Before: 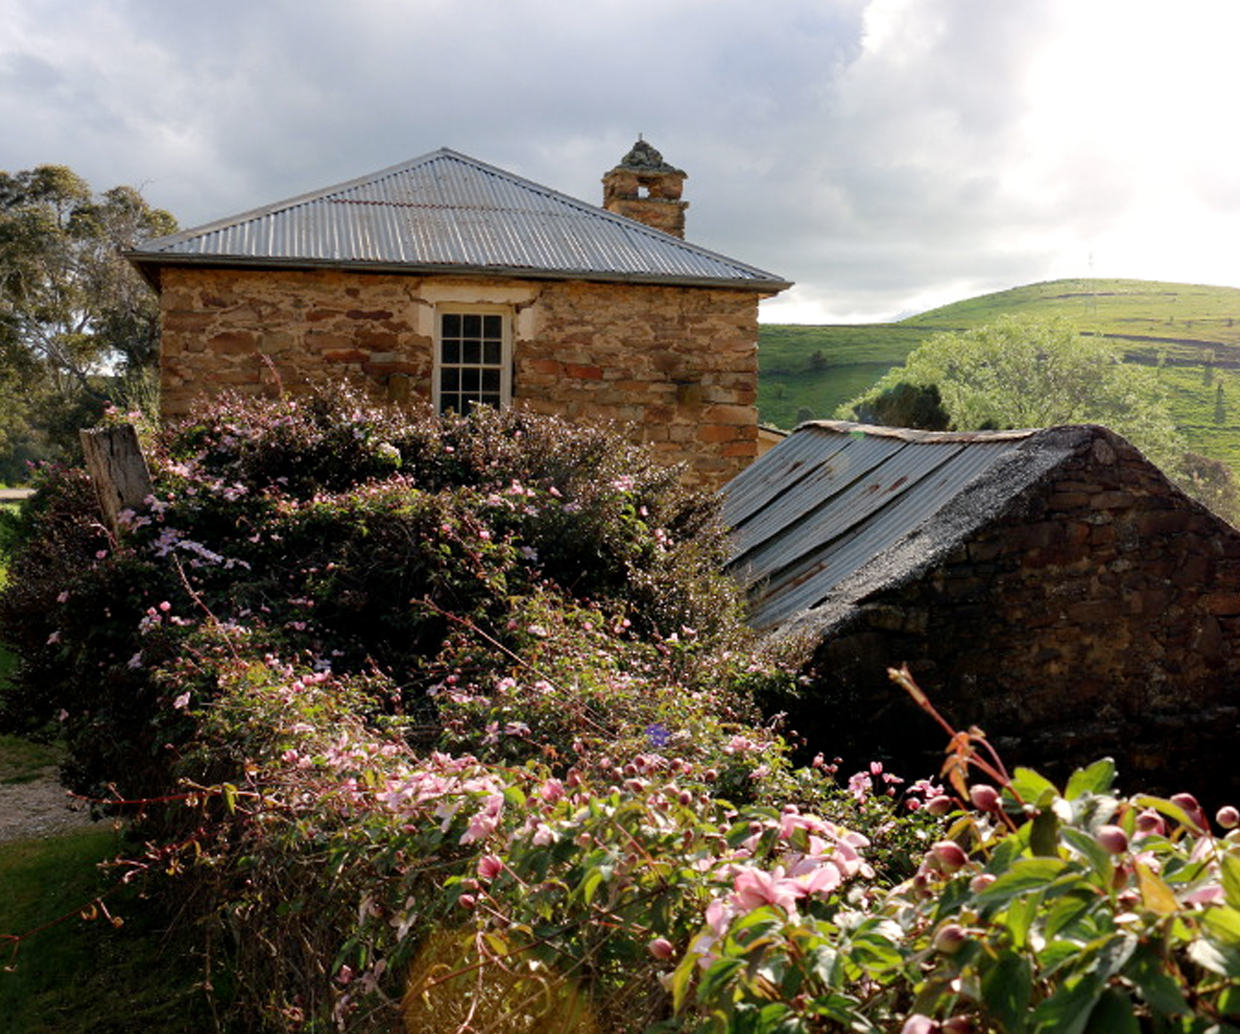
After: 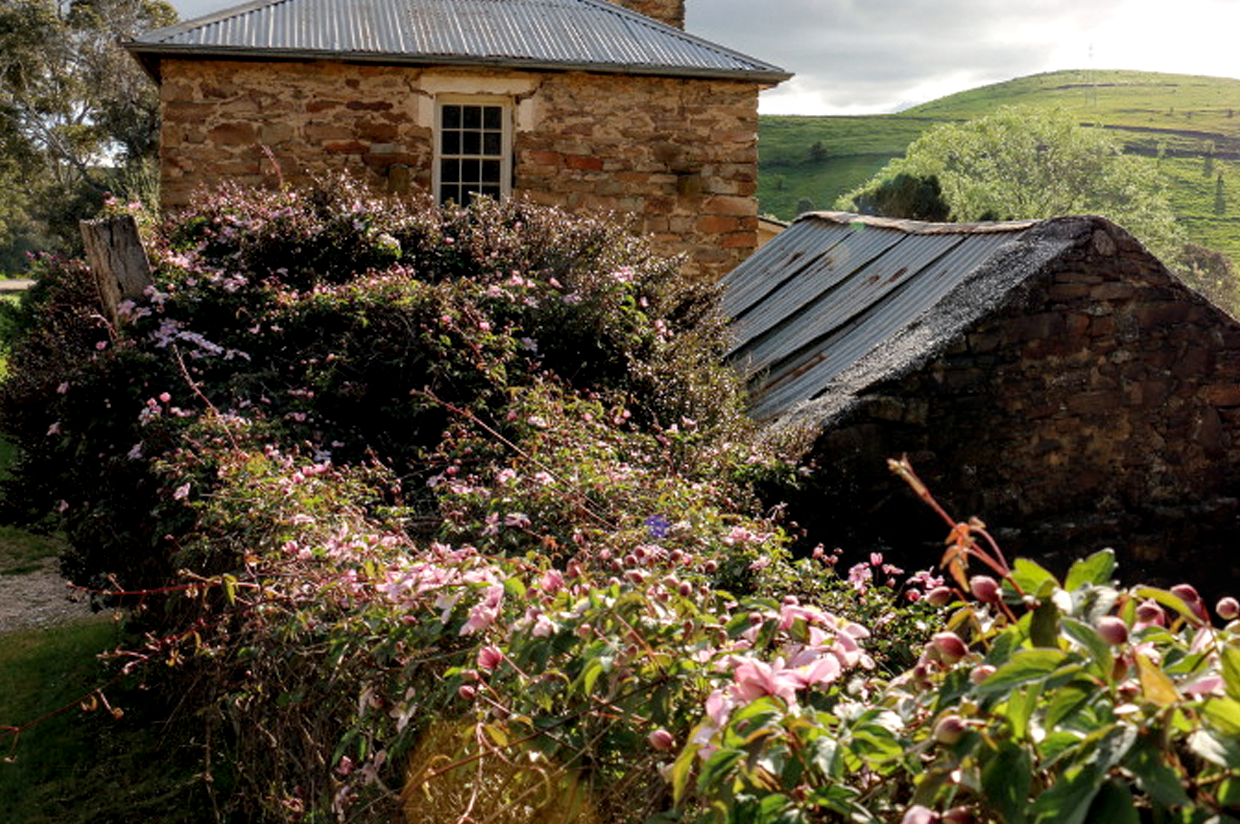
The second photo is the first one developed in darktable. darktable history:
local contrast: on, module defaults
crop and rotate: top 20.285%
